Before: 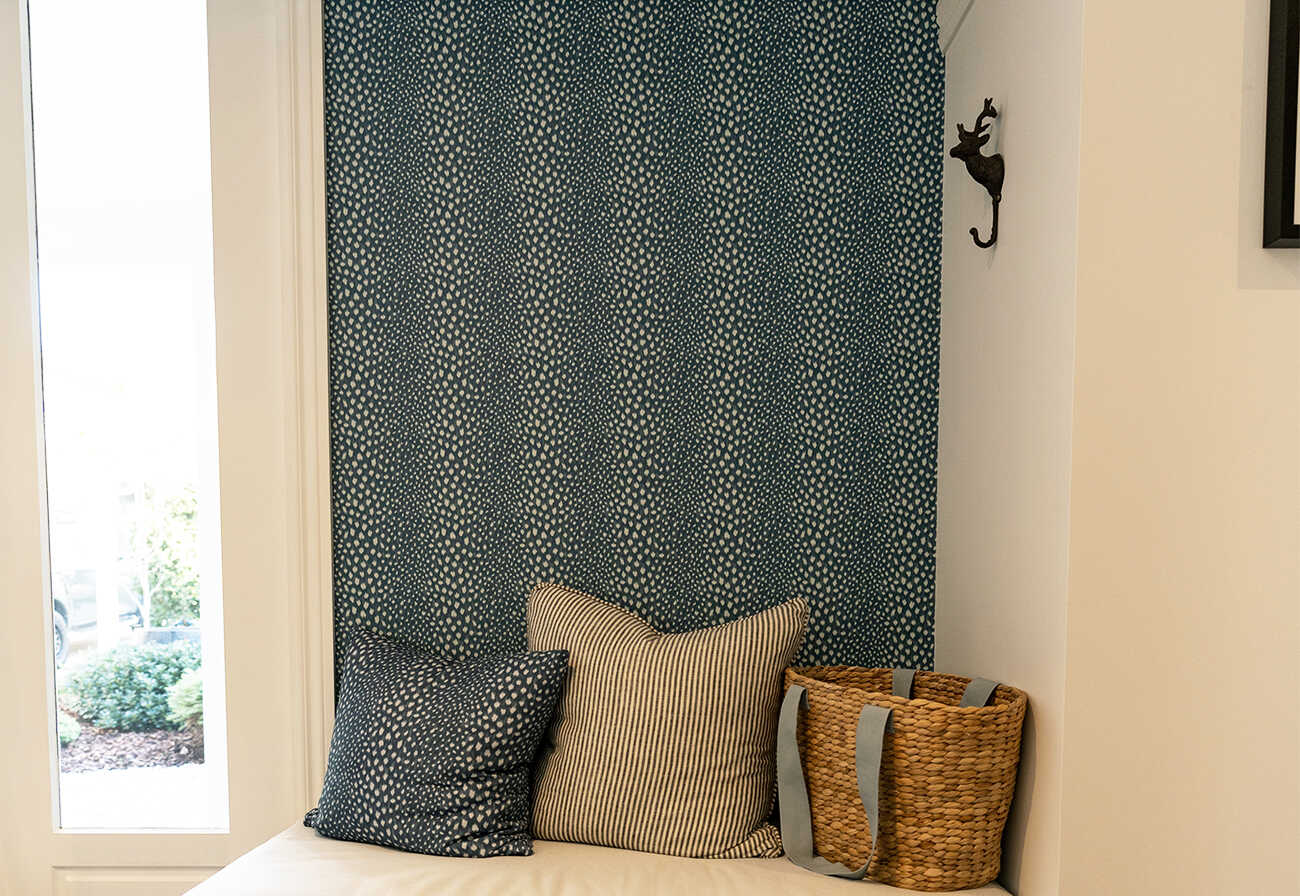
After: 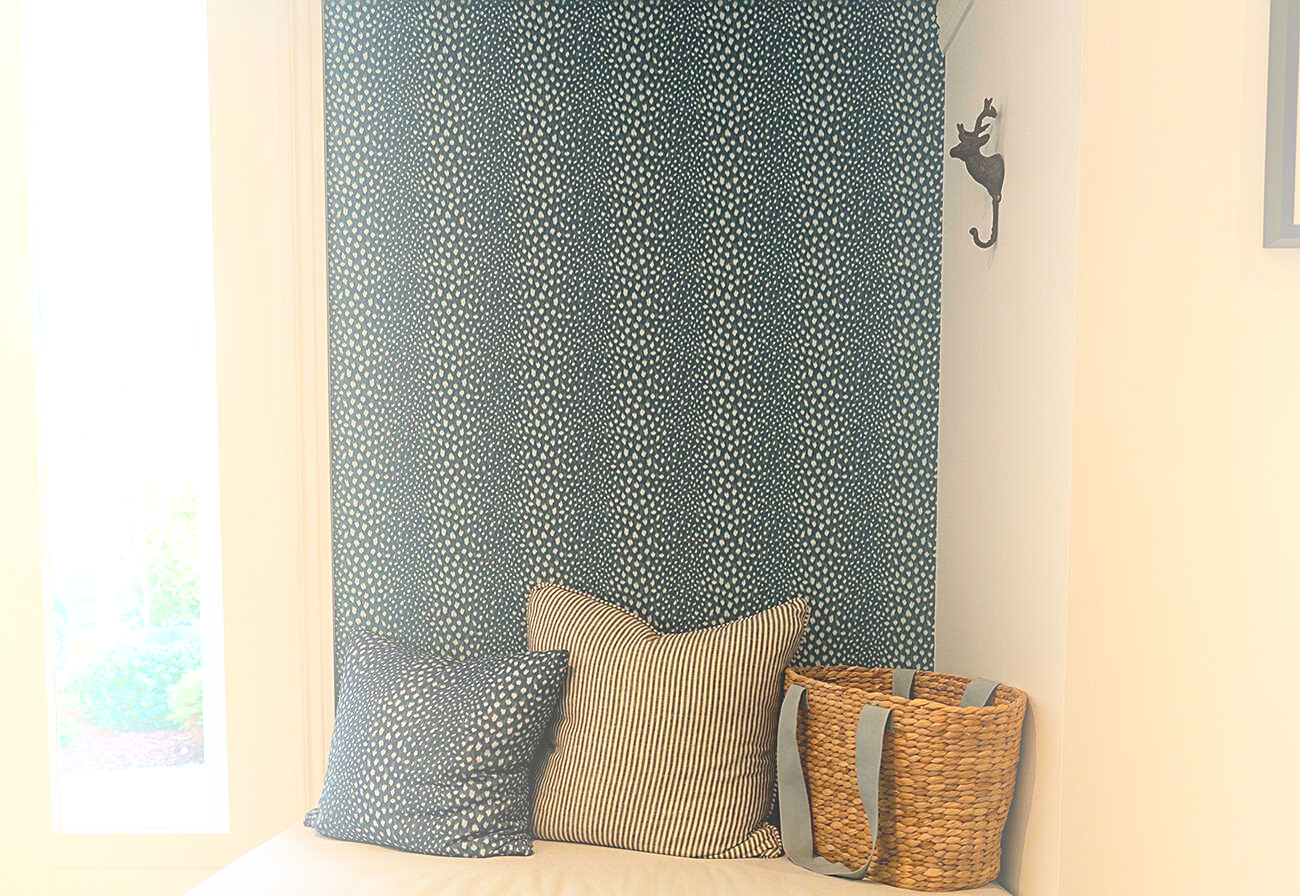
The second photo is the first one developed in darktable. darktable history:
bloom: size 40%
sharpen: on, module defaults
